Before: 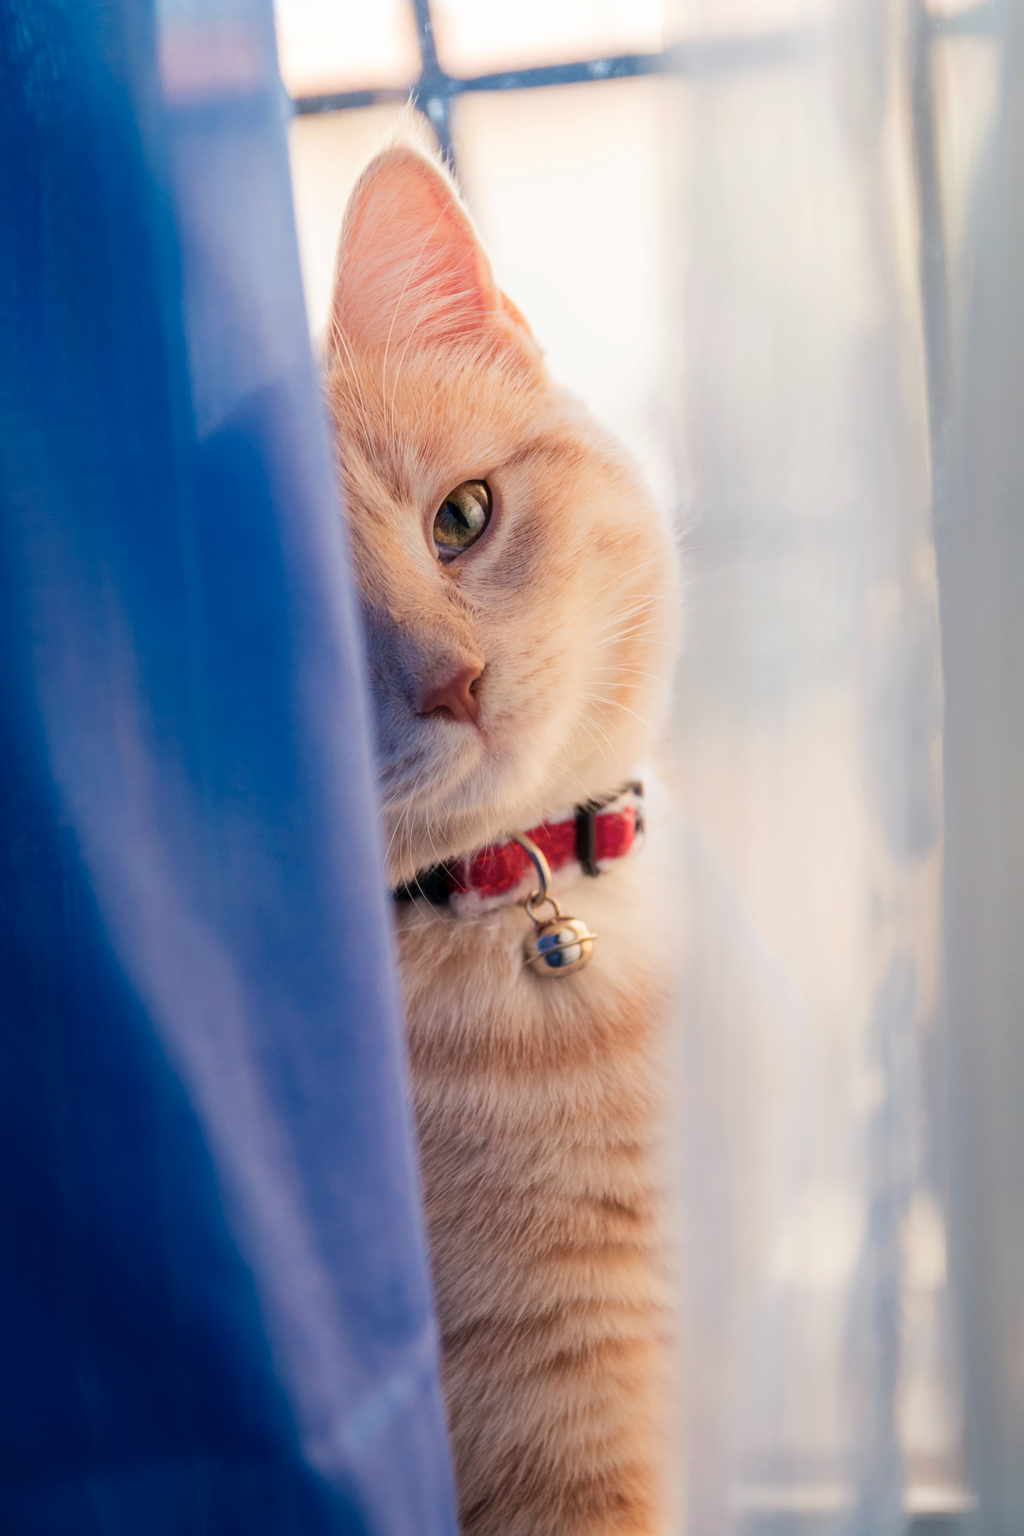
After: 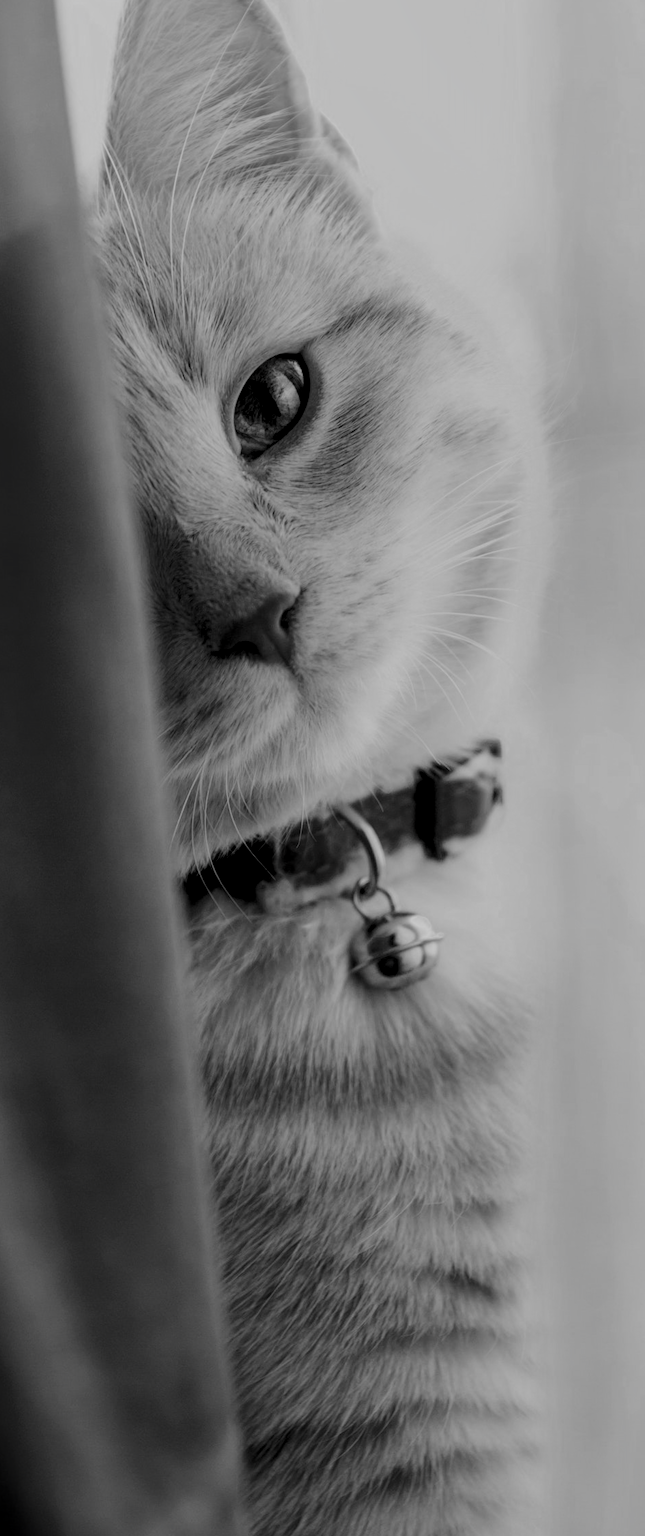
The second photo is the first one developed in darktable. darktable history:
tone equalizer: -8 EV -0.72 EV, -7 EV -0.731 EV, -6 EV -0.608 EV, -5 EV -0.372 EV, -3 EV 0.395 EV, -2 EV 0.6 EV, -1 EV 0.687 EV, +0 EV 0.774 EV
crop and rotate: angle 0.022°, left 24.454%, top 13.211%, right 26.157%, bottom 8.467%
local contrast: on, module defaults
contrast brightness saturation: contrast -0.027, brightness -0.584, saturation -0.997
filmic rgb: black relative exposure -6.91 EV, white relative exposure 5.62 EV, hardness 2.86
haze removal: strength -0.061, compatibility mode true, adaptive false
color calibration: x 0.38, y 0.39, temperature 4081.13 K
exposure: black level correction 0.005, exposure 0.285 EV, compensate exposure bias true, compensate highlight preservation false
